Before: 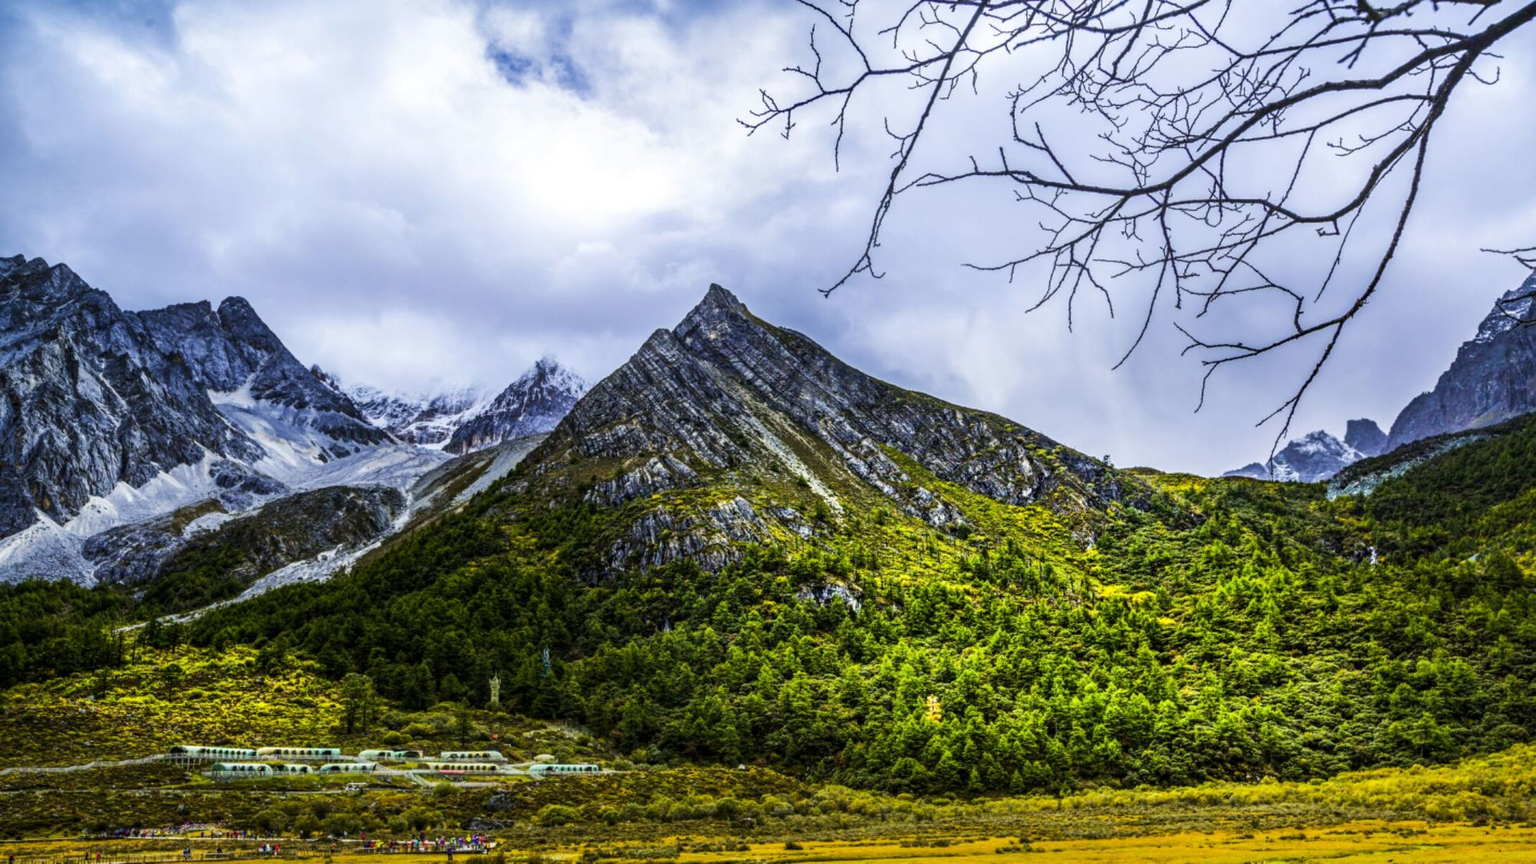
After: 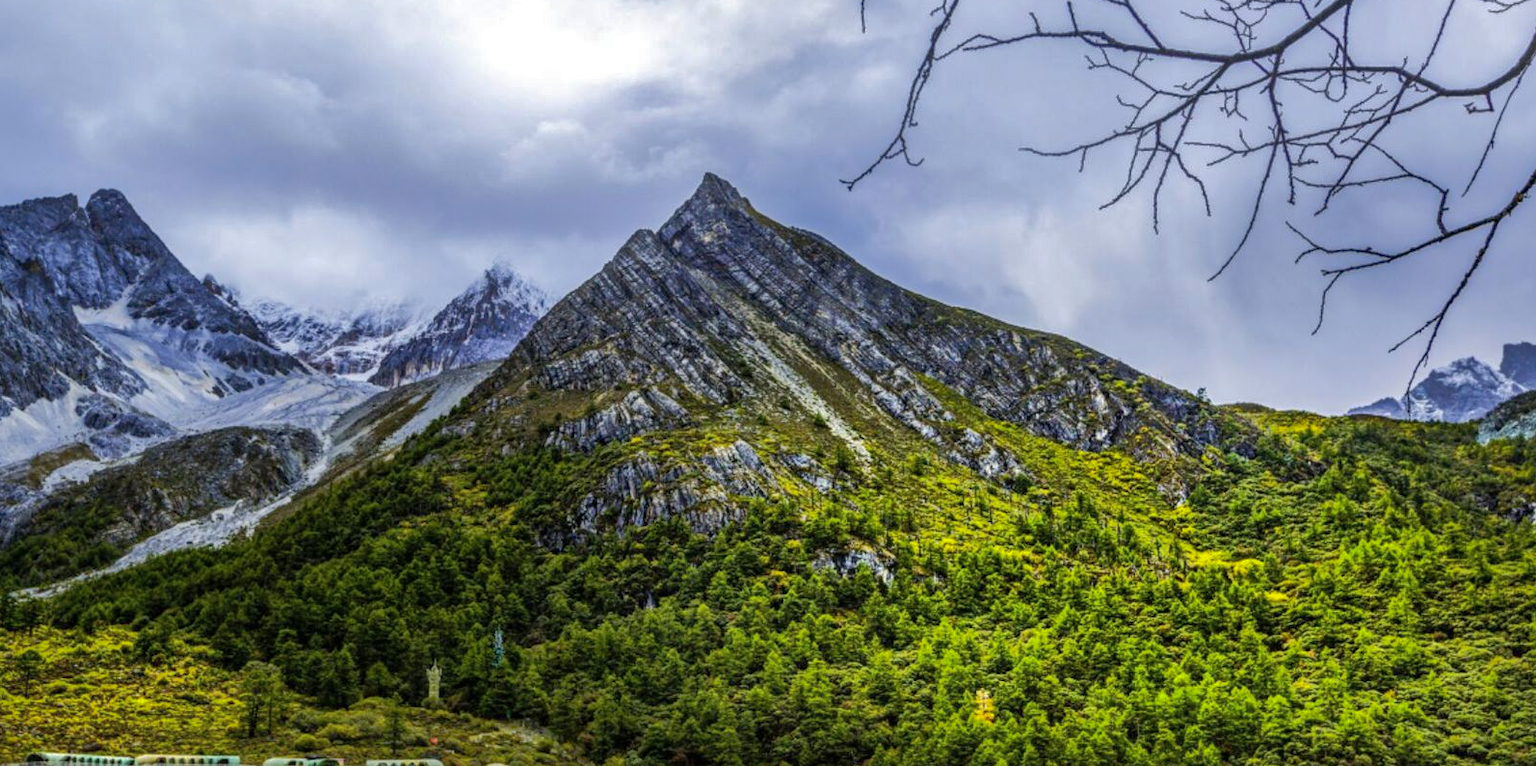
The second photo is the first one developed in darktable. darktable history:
crop: left 9.733%, top 16.914%, right 10.558%, bottom 12.37%
shadows and highlights: highlights -59.89
